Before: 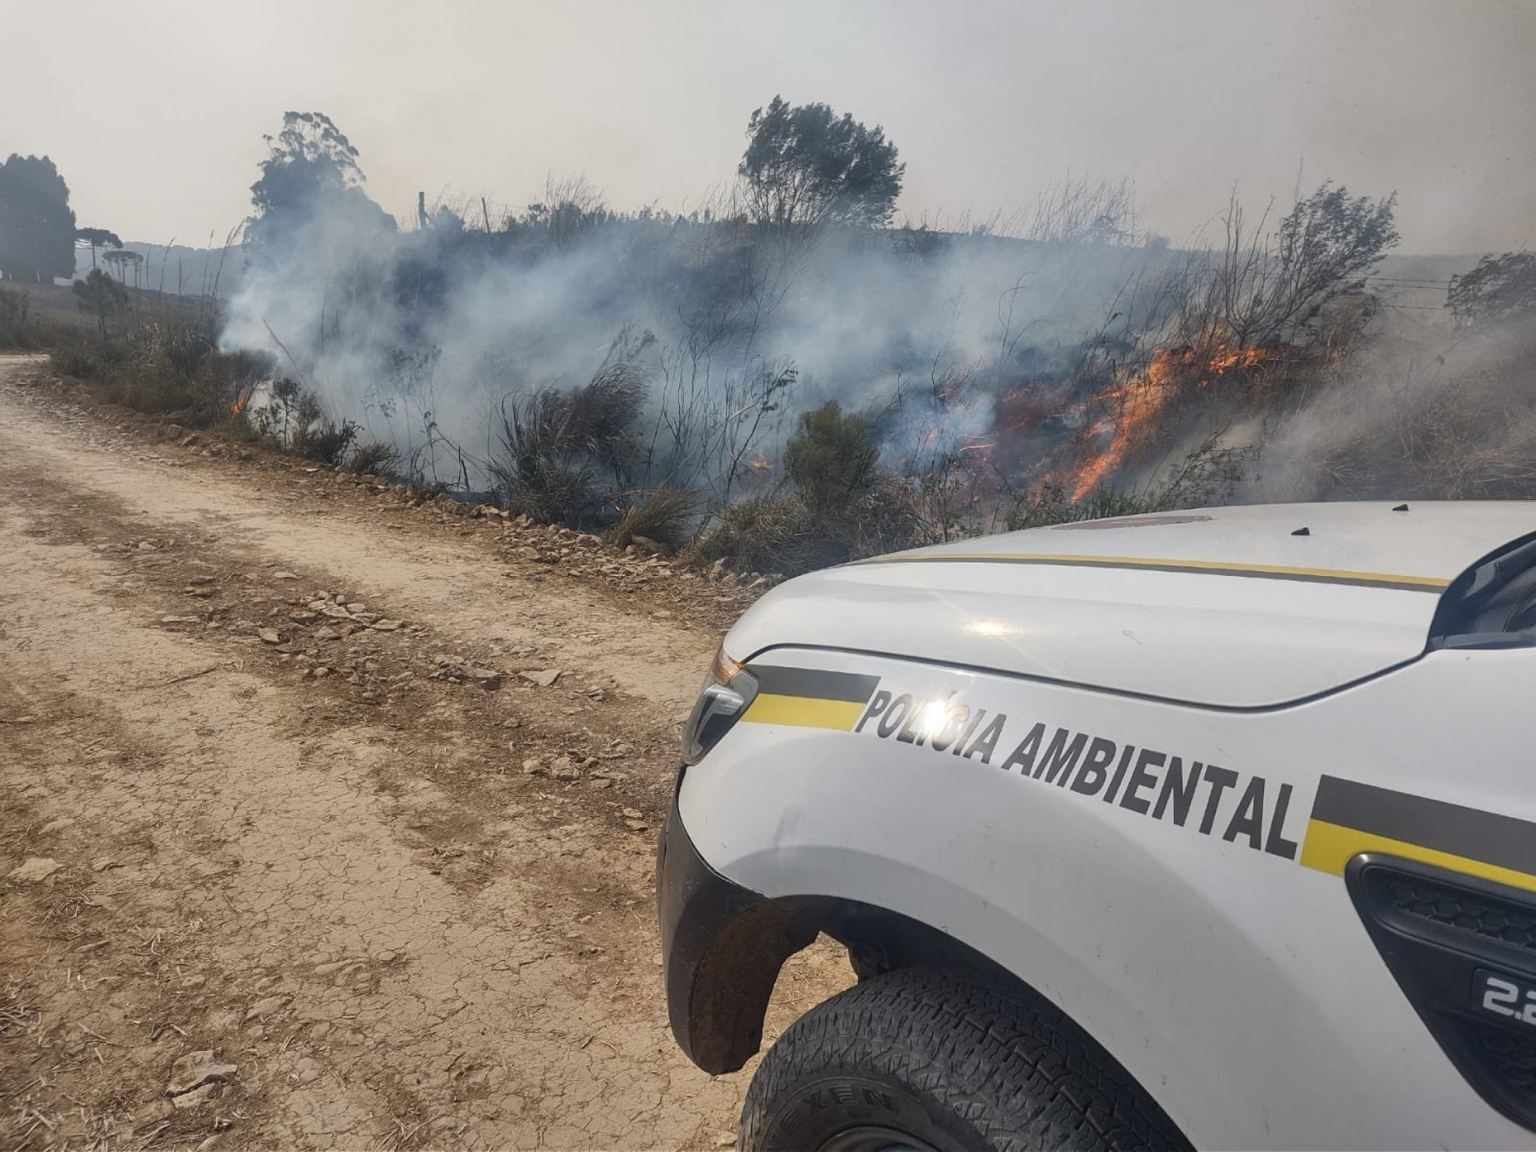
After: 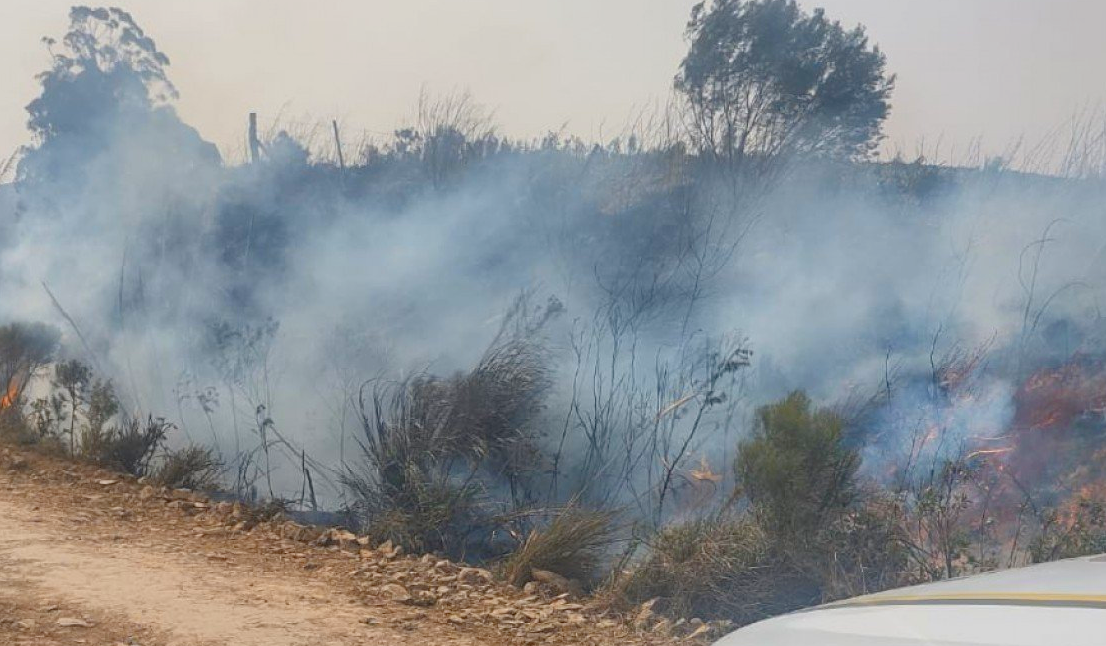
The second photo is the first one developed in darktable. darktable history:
exposure: black level correction 0, exposure 0.498 EV, compensate highlight preservation false
color zones: curves: ch1 [(0, 0.455) (0.063, 0.455) (0.286, 0.495) (0.429, 0.5) (0.571, 0.5) (0.714, 0.5) (0.857, 0.5) (1, 0.455)]; ch2 [(0, 0.532) (0.063, 0.521) (0.233, 0.447) (0.429, 0.489) (0.571, 0.5) (0.714, 0.5) (0.857, 0.5) (1, 0.532)]
crop: left 15.063%, top 9.299%, right 30.706%, bottom 48.439%
color balance rgb: perceptual saturation grading › global saturation 30.65%, contrast -19.955%
